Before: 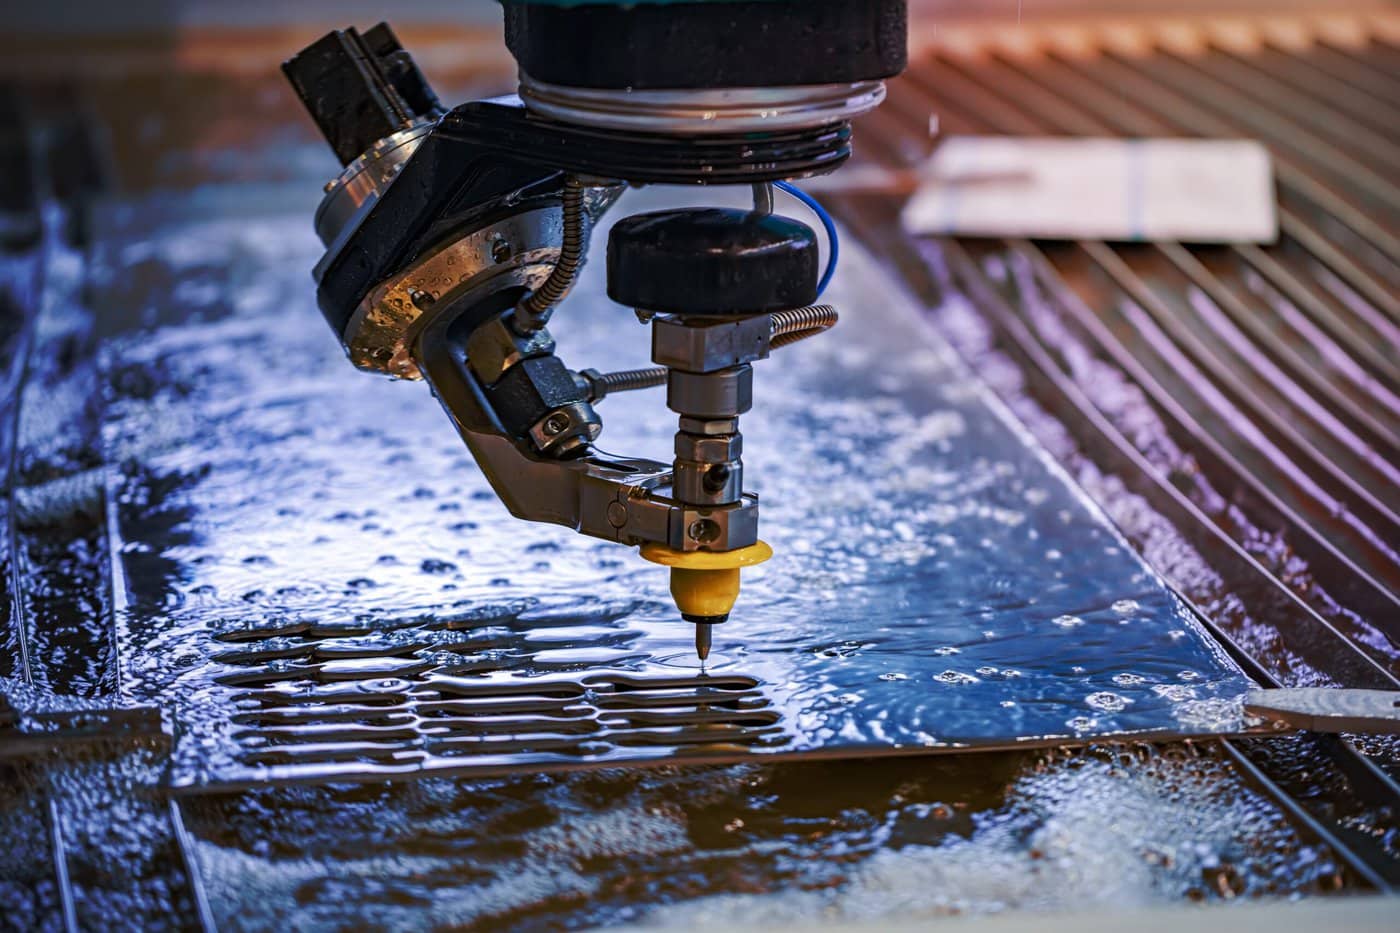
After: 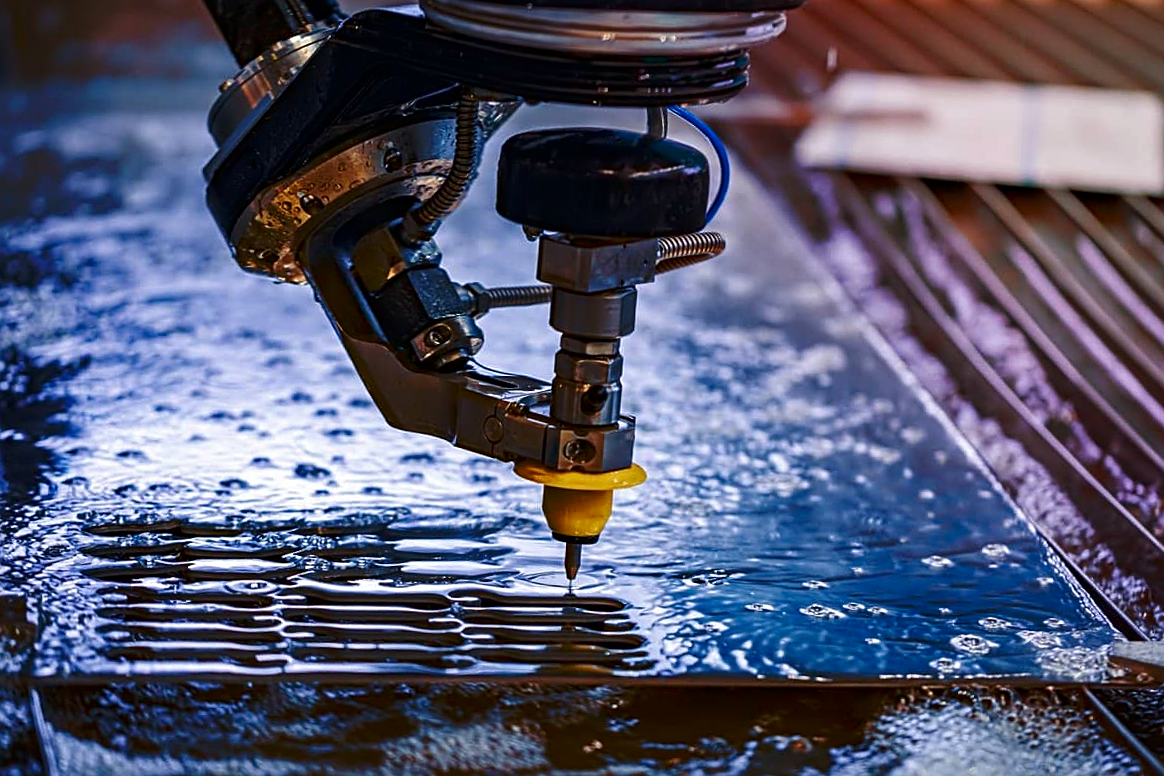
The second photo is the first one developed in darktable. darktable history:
sharpen: on, module defaults
crop and rotate: angle -3.27°, left 5.211%, top 5.211%, right 4.607%, bottom 4.607%
contrast brightness saturation: contrast 0.07, brightness -0.14, saturation 0.11
